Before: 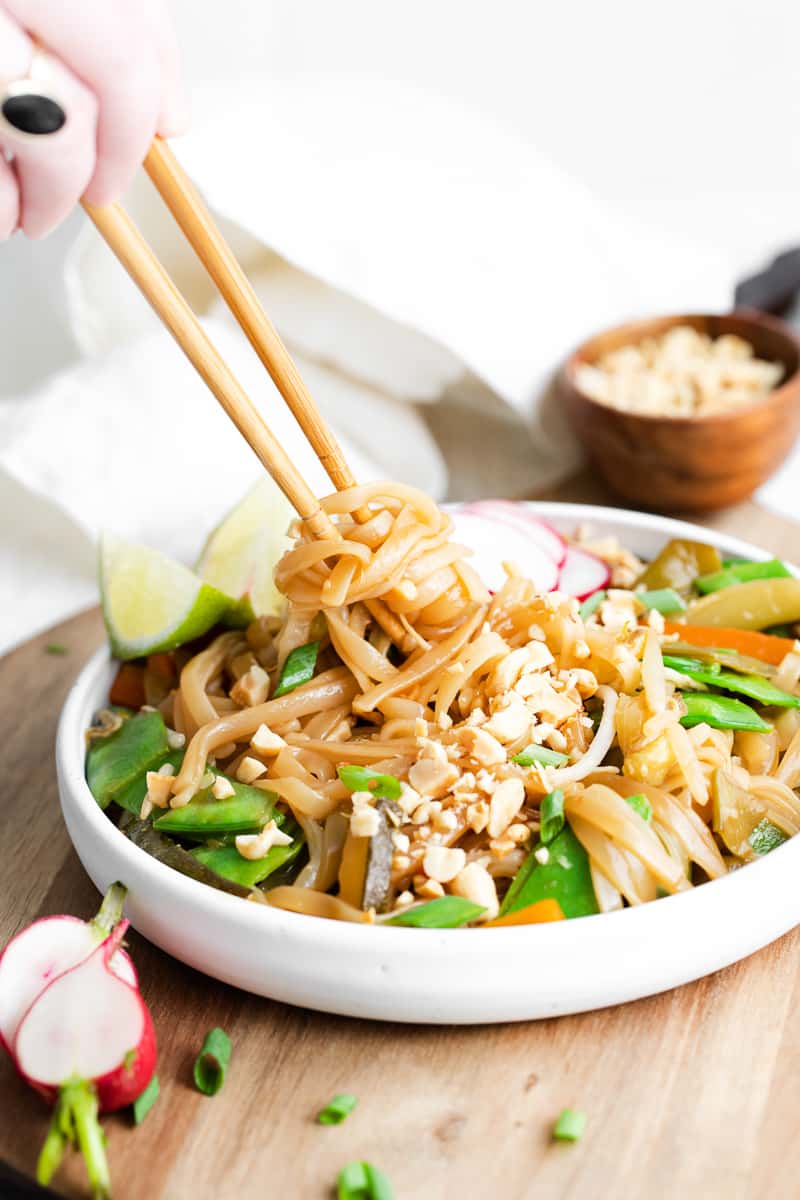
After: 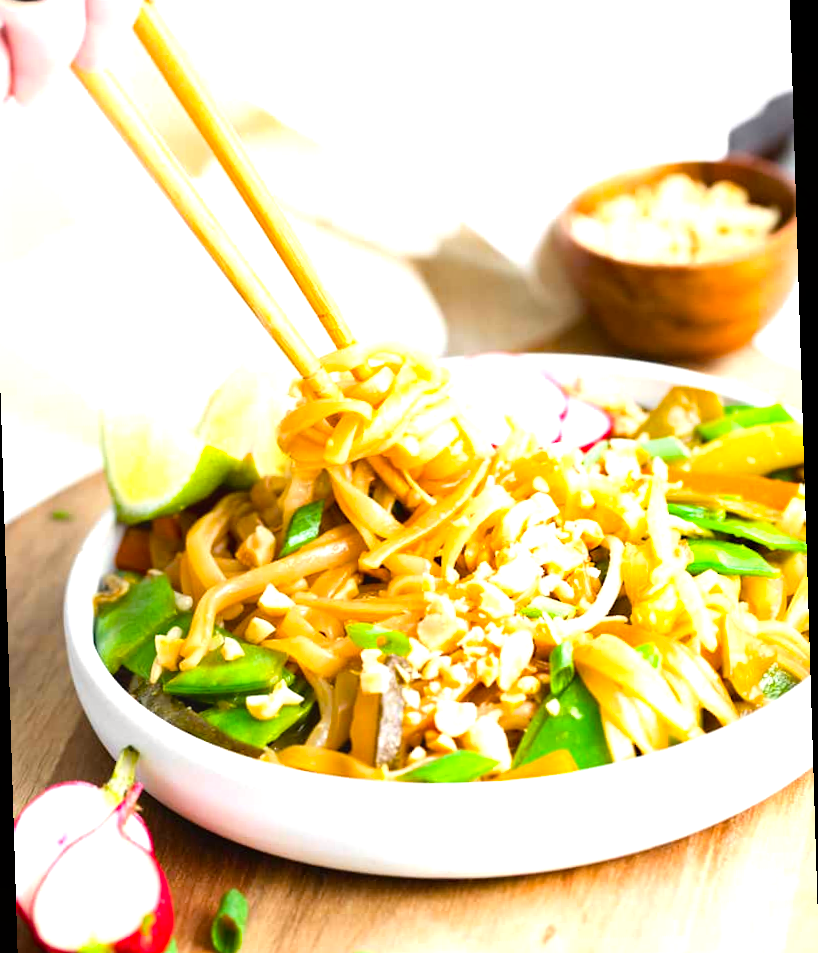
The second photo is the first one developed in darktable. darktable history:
color balance rgb: perceptual saturation grading › global saturation 30%, global vibrance 20%
contrast equalizer: octaves 7, y [[0.6 ×6], [0.55 ×6], [0 ×6], [0 ×6], [0 ×6]], mix -0.2
exposure: exposure 0.781 EV, compensate highlight preservation false
crop and rotate: left 1.814%, top 12.818%, right 0.25%, bottom 9.225%
rotate and perspective: rotation -1.75°, automatic cropping off
